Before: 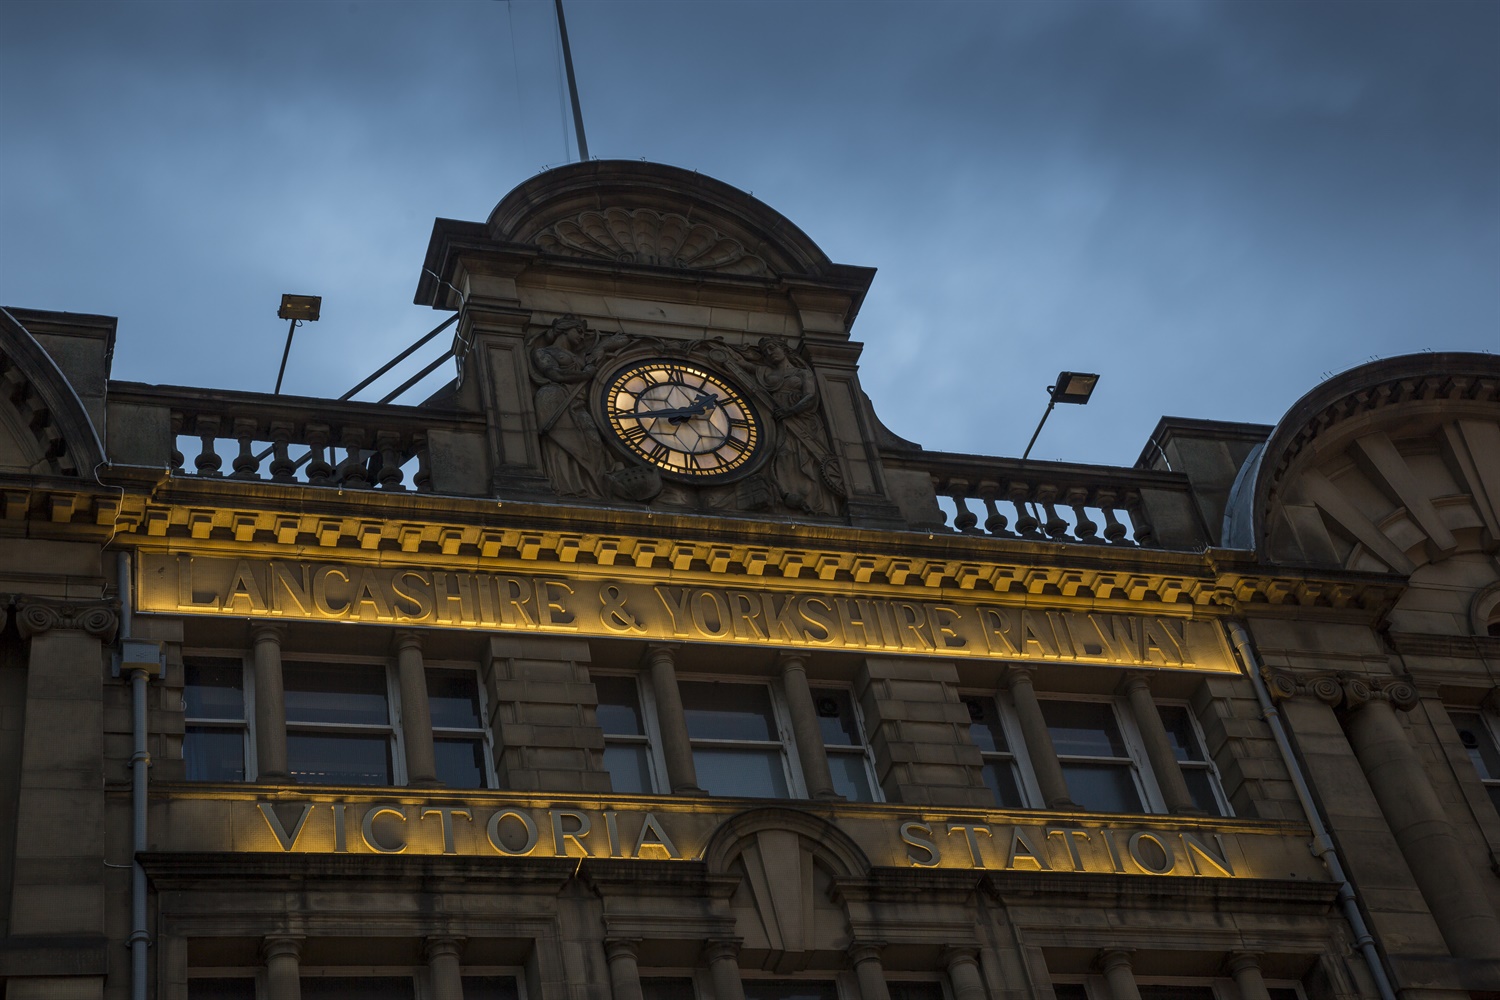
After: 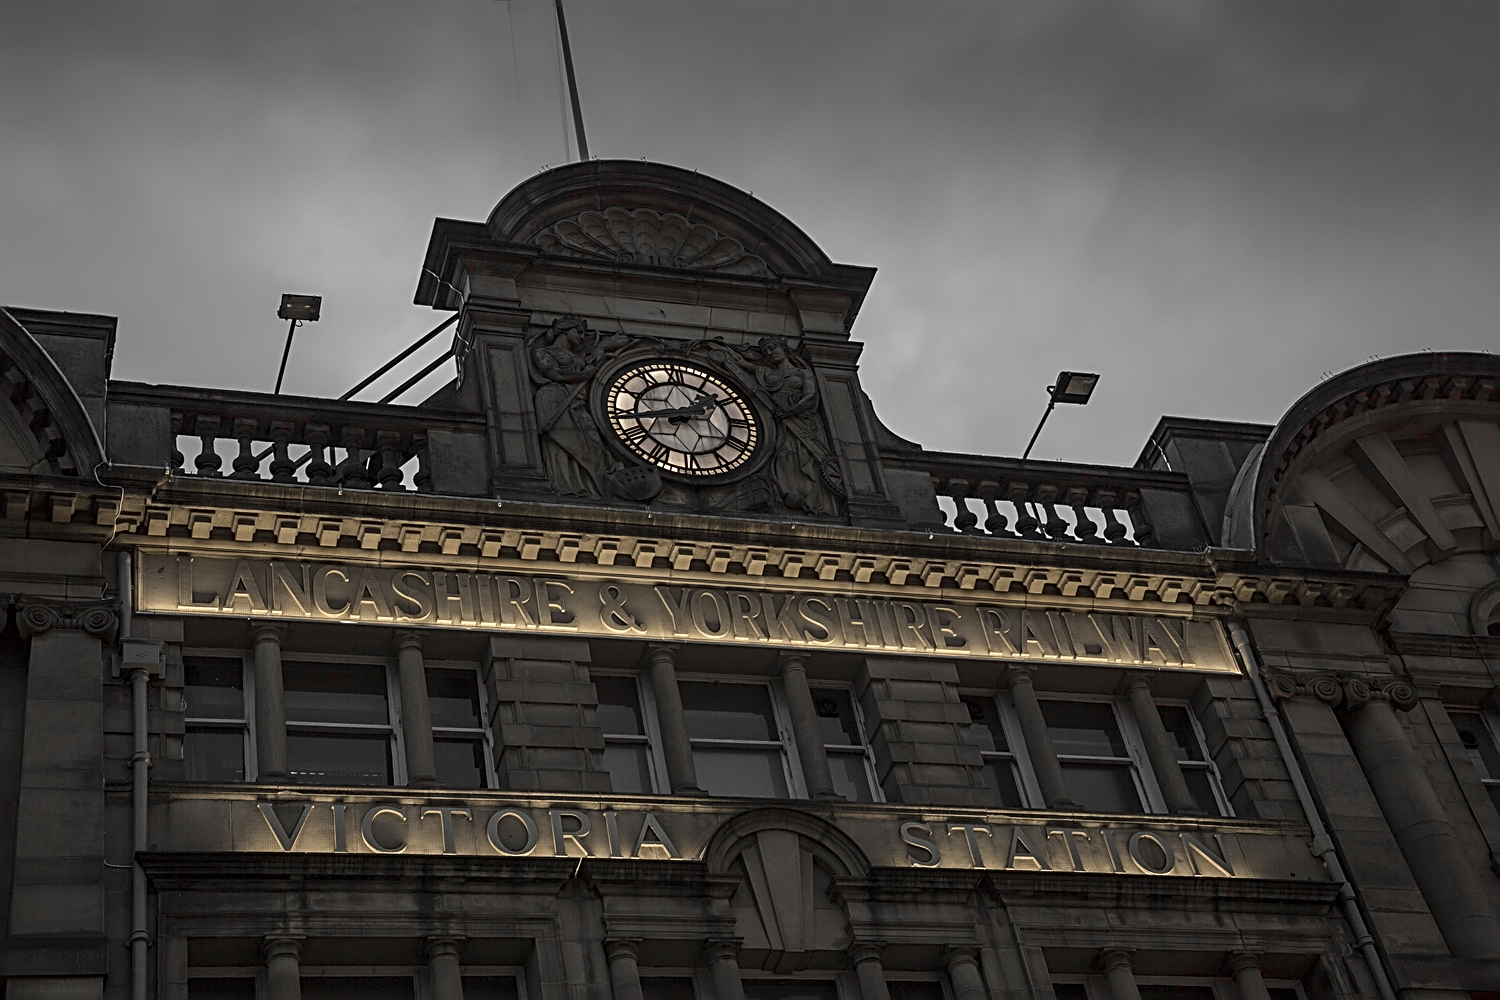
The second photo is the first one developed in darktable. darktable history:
sharpen: radius 2.704, amount 0.667
color zones: curves: ch1 [(0, 0.831) (0.08, 0.771) (0.157, 0.268) (0.241, 0.207) (0.562, -0.005) (0.714, -0.013) (0.876, 0.01) (1, 0.831)]
